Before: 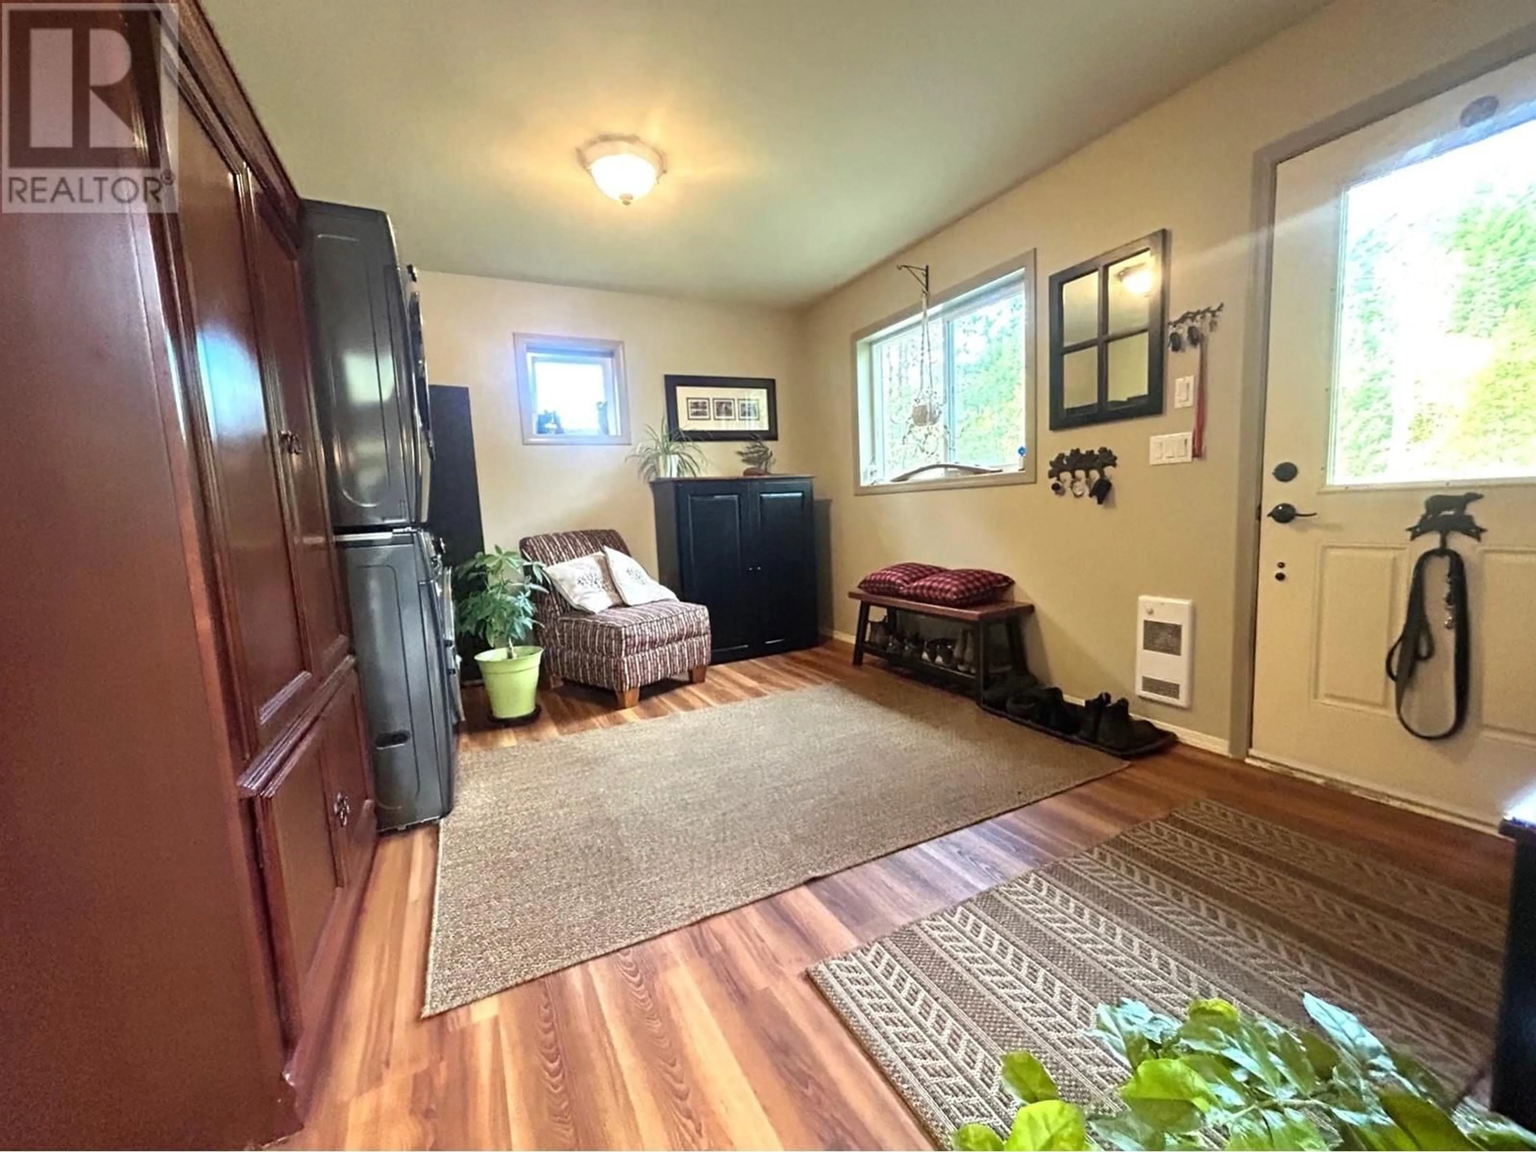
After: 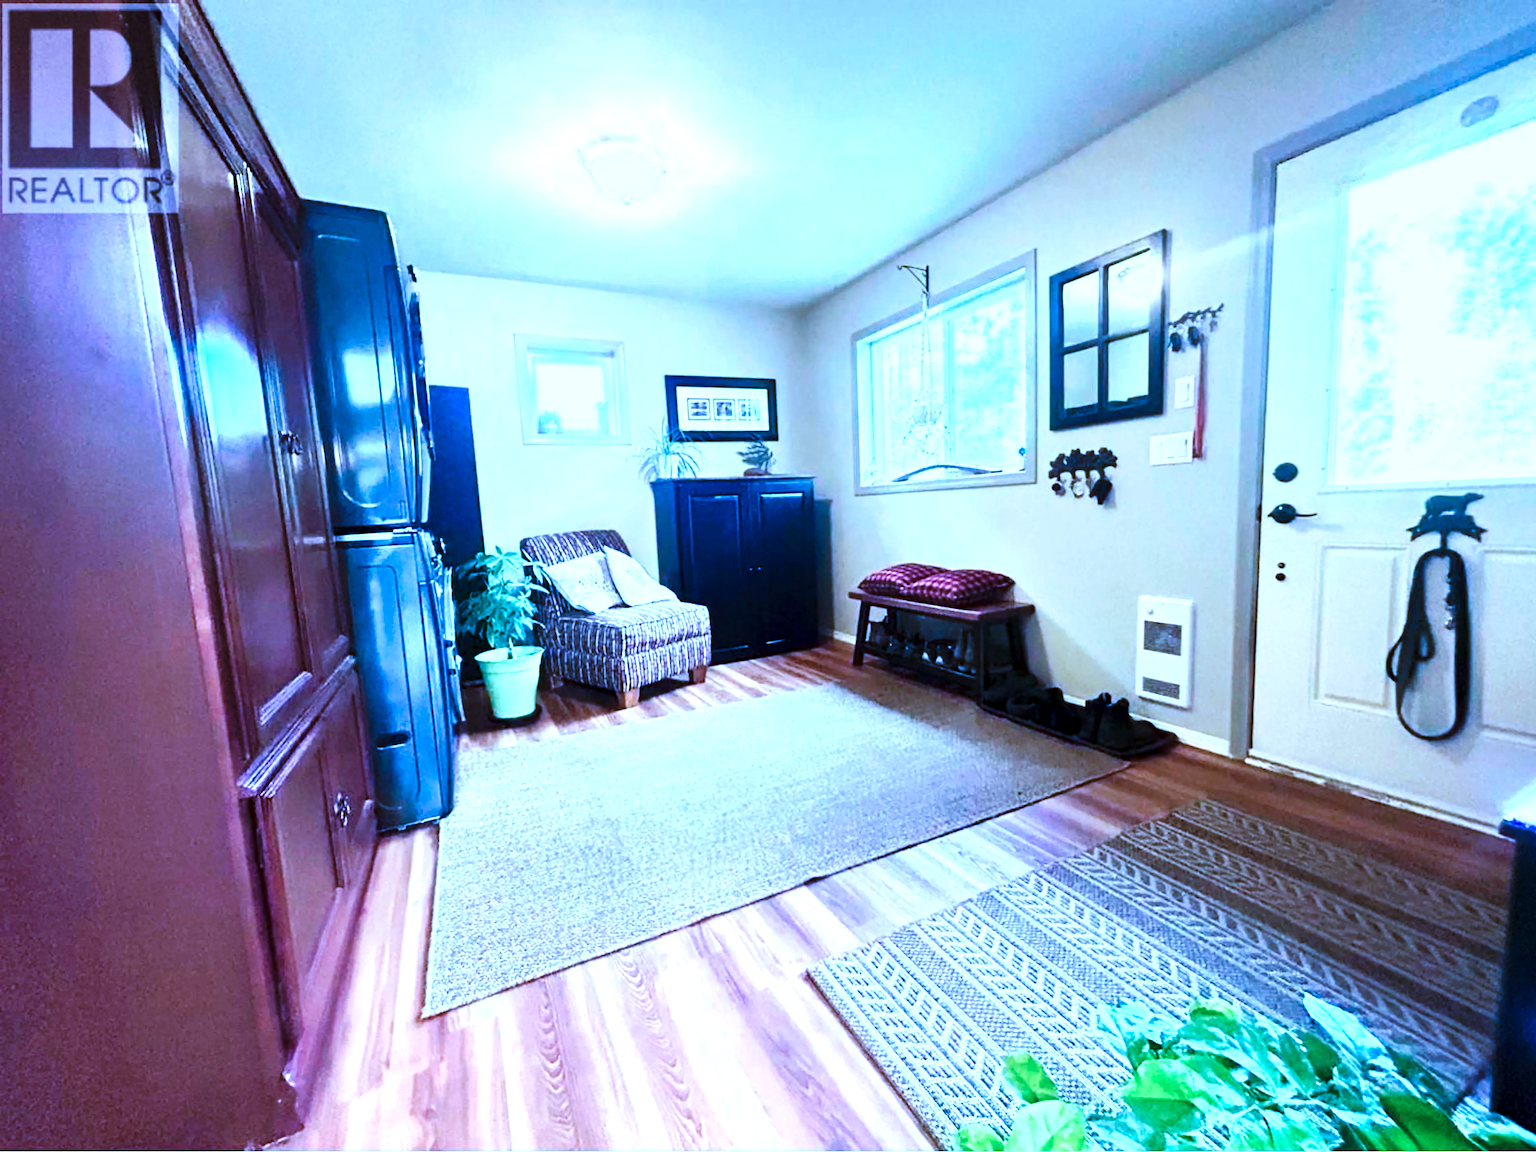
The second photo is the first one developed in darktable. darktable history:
tone curve: curves: ch0 [(0, 0) (0.003, 0) (0.011, 0) (0.025, 0) (0.044, 0.006) (0.069, 0.024) (0.1, 0.038) (0.136, 0.052) (0.177, 0.08) (0.224, 0.112) (0.277, 0.145) (0.335, 0.206) (0.399, 0.284) (0.468, 0.372) (0.543, 0.477) (0.623, 0.593) (0.709, 0.717) (0.801, 0.815) (0.898, 0.92) (1, 1)], preserve colors none
color calibration: illuminant as shot in camera, x 0.463, y 0.419, temperature 2660.03 K
exposure: black level correction 0.001, exposure 1.041 EV, compensate highlight preservation false
